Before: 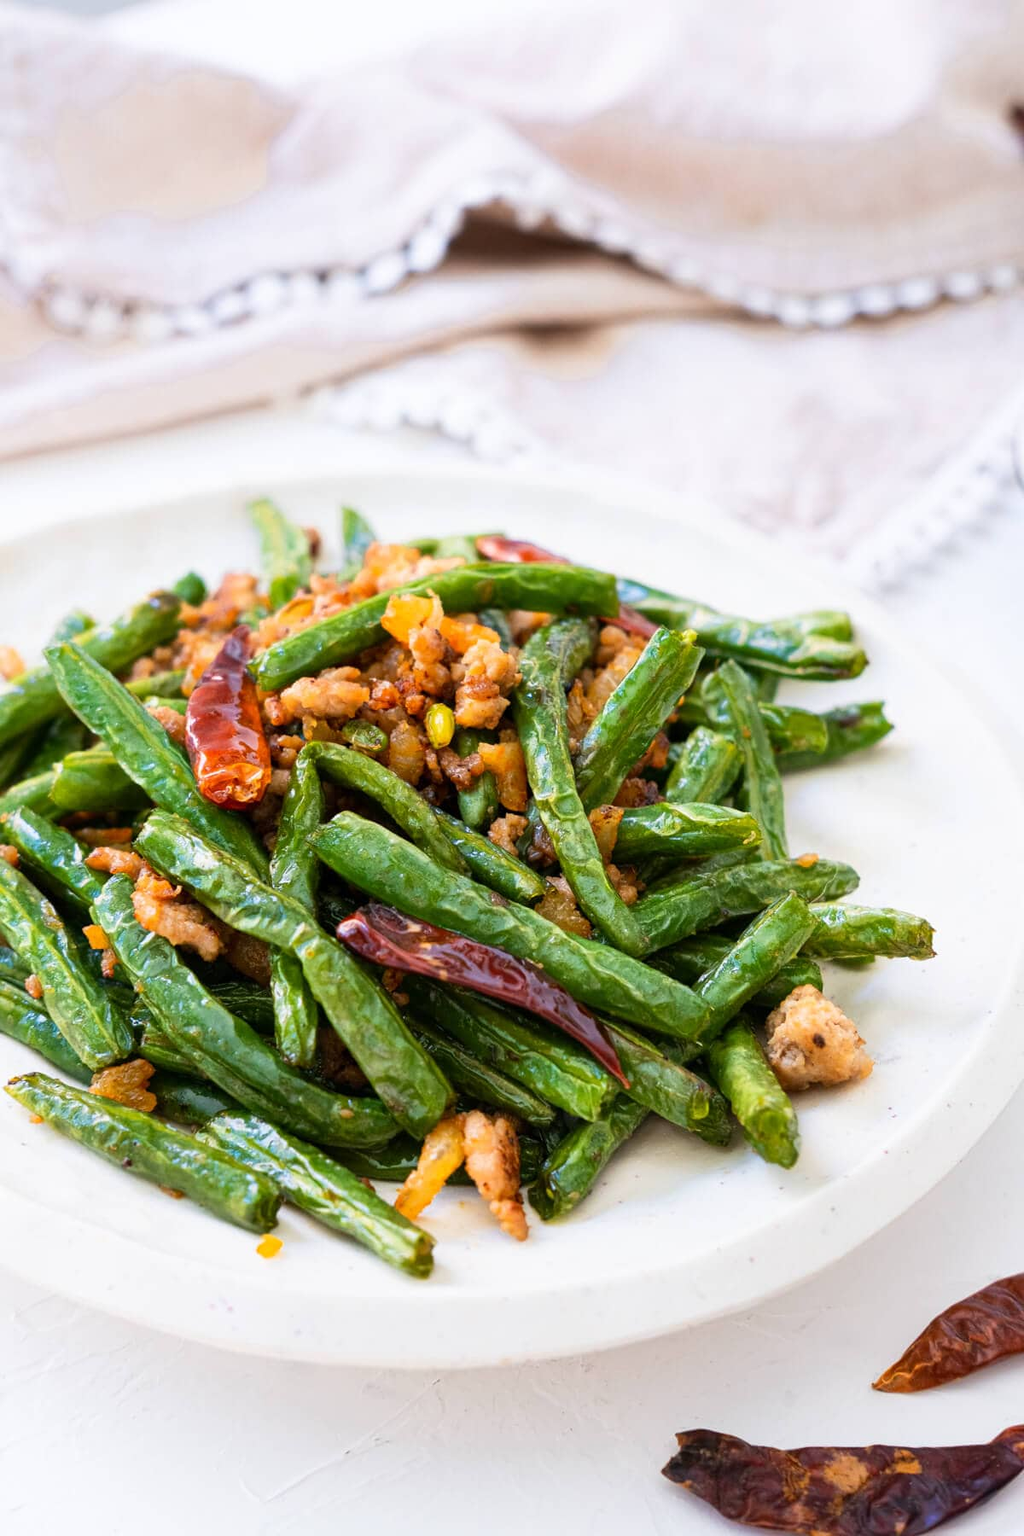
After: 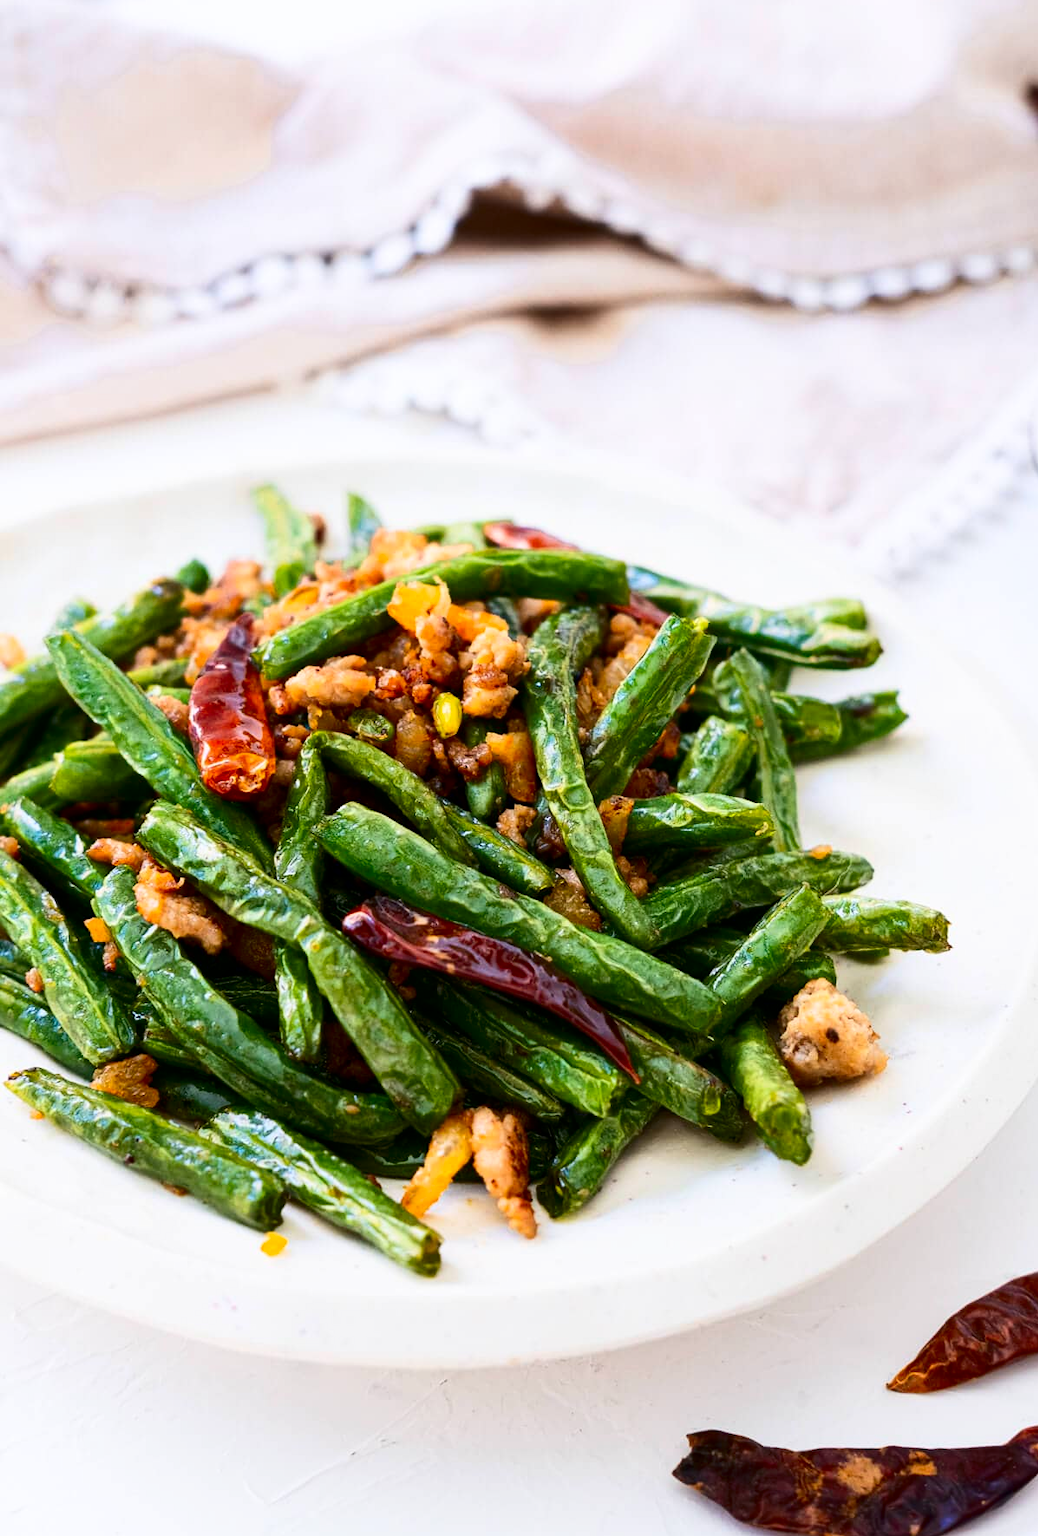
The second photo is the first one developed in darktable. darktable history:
contrast brightness saturation: contrast 0.203, brightness -0.107, saturation 0.098
crop: top 1.481%, right 0.077%
